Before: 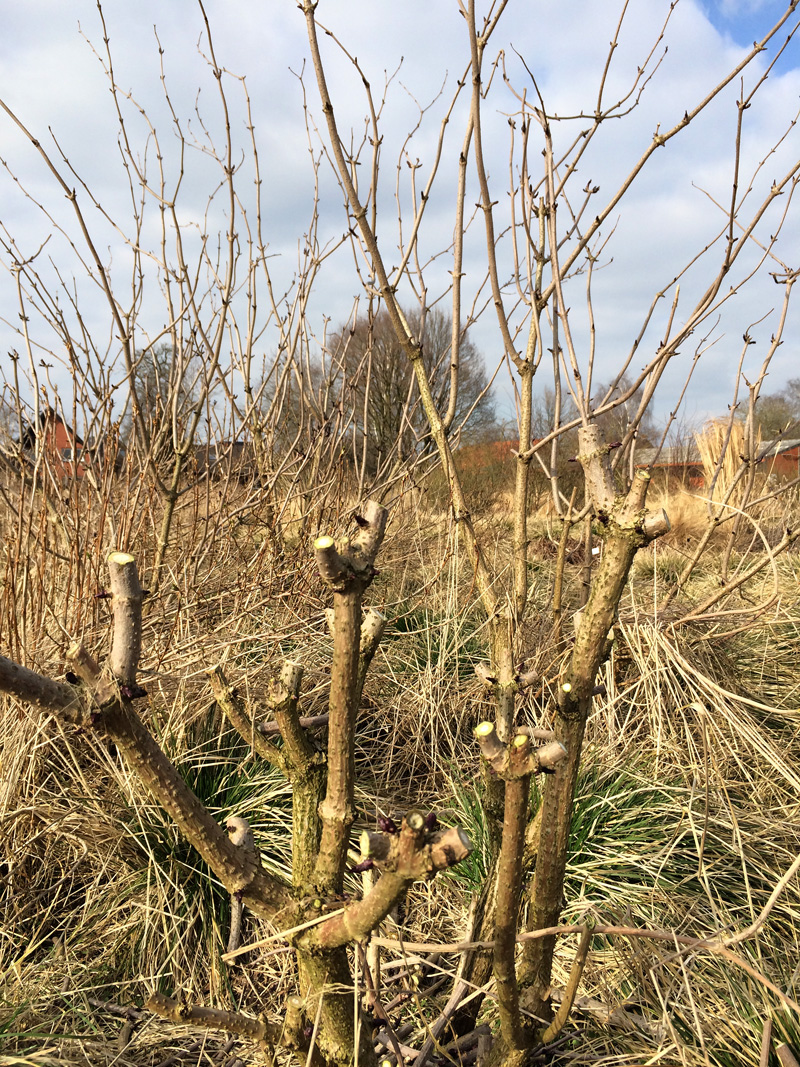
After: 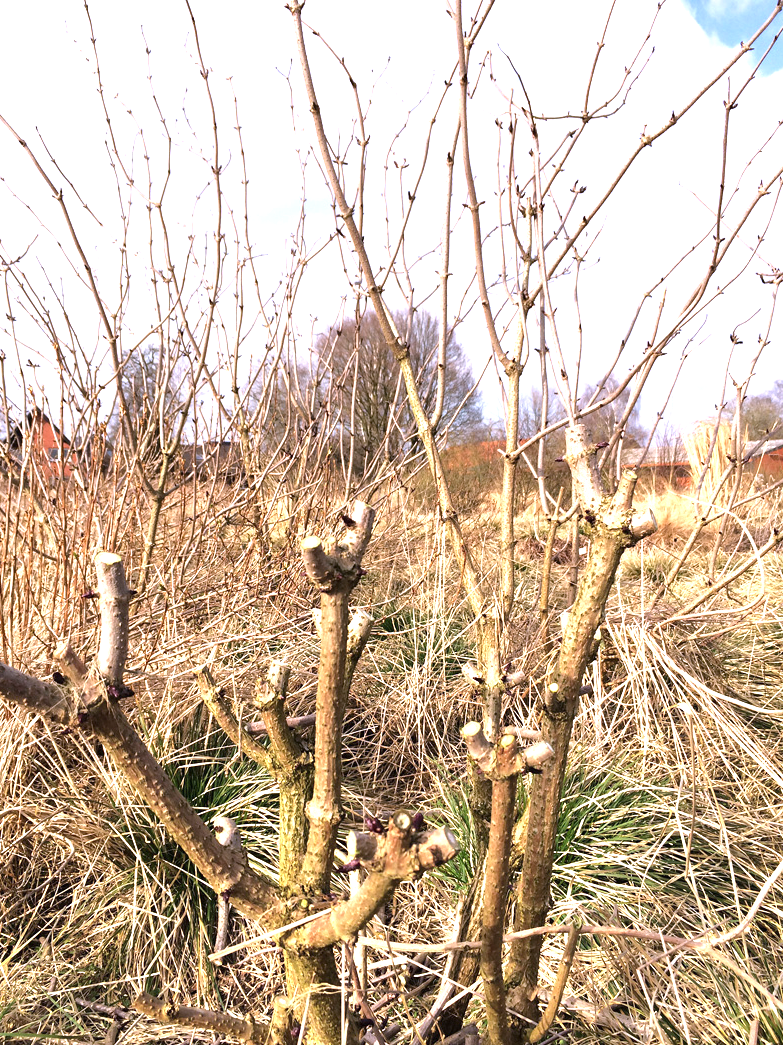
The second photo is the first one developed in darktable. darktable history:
white balance: red 1.042, blue 1.17
crop: left 1.743%, right 0.268%, bottom 2.011%
exposure: black level correction 0, exposure 0.9 EV, compensate highlight preservation false
